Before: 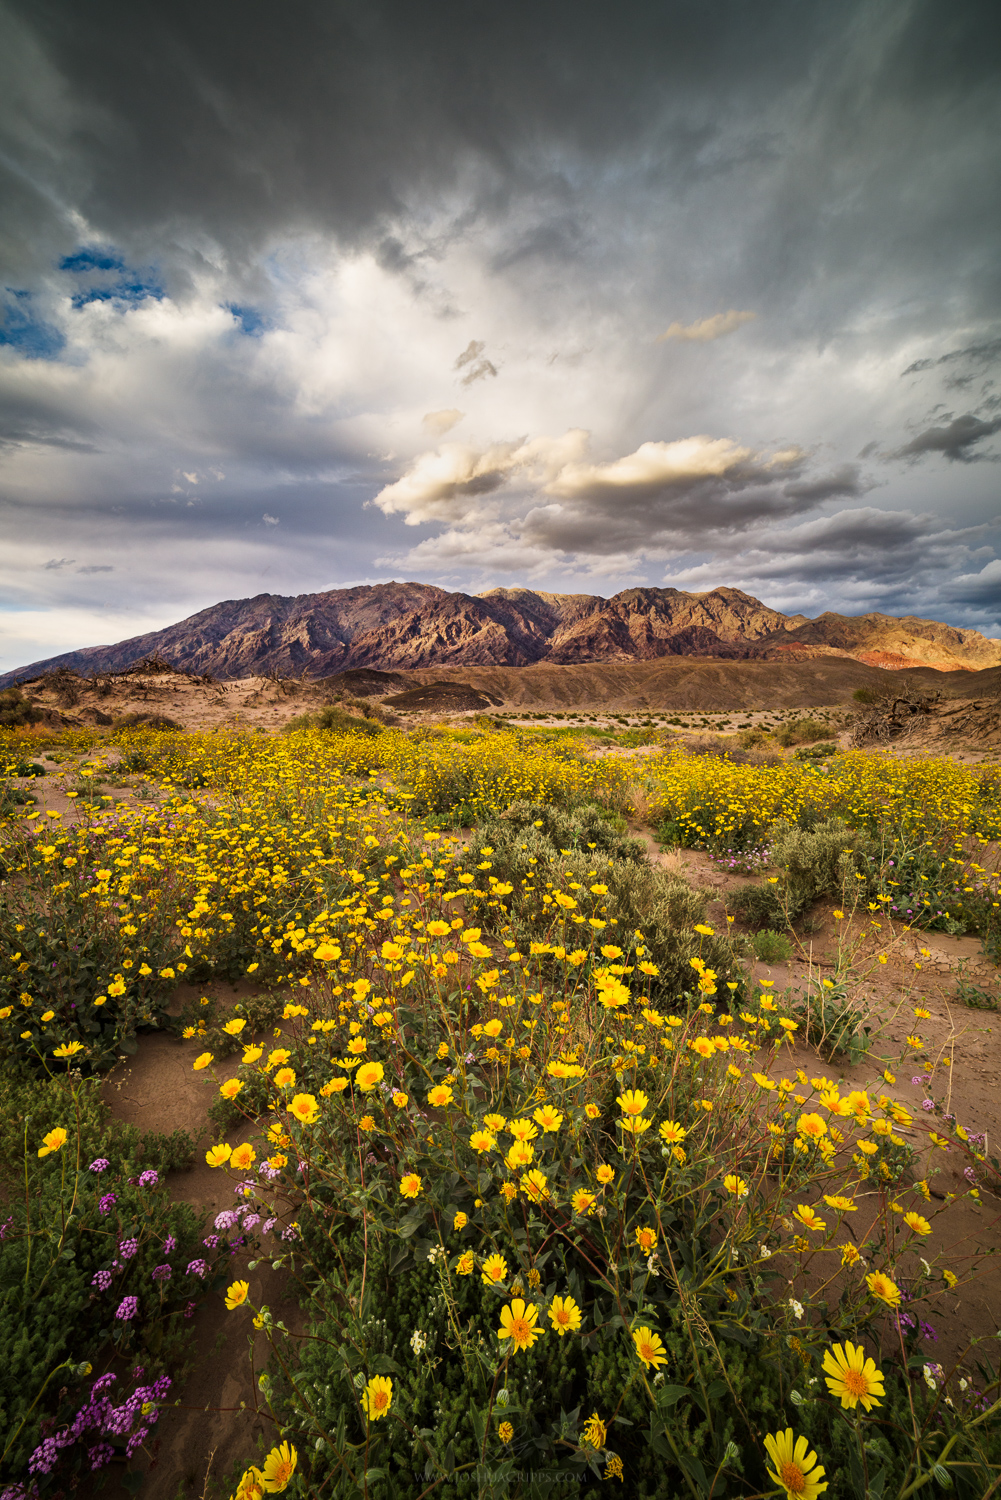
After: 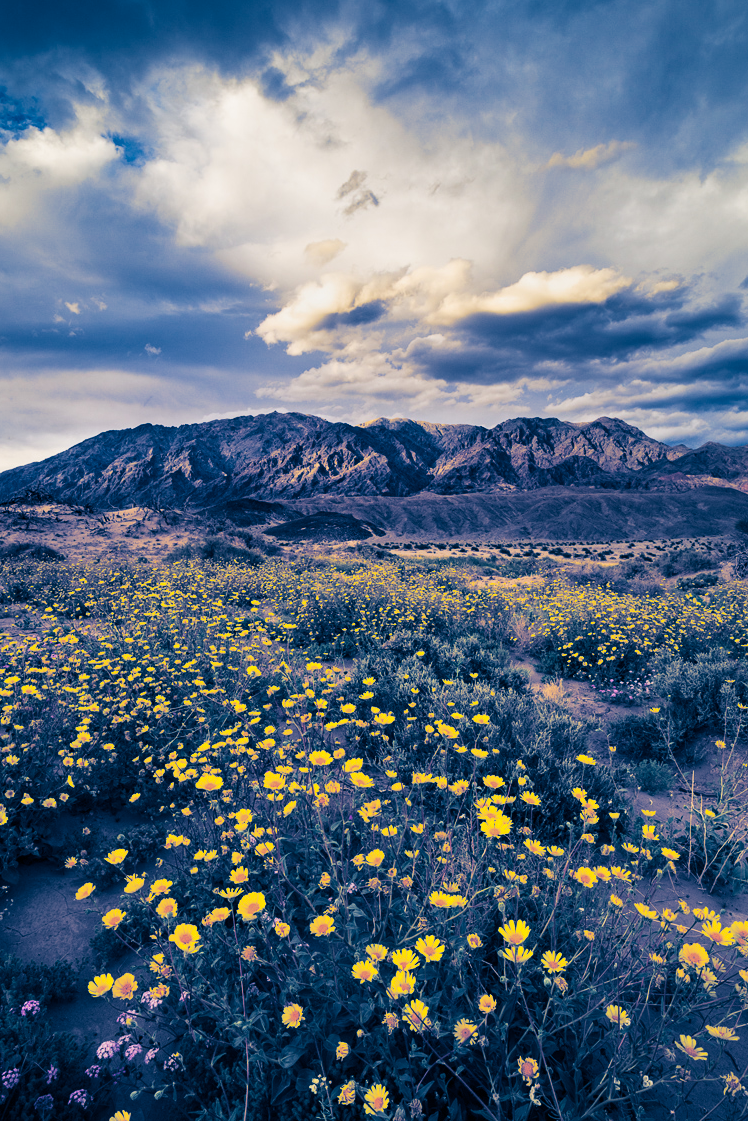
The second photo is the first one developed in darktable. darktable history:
split-toning: shadows › hue 226.8°, shadows › saturation 1, highlights › saturation 0, balance -61.41
crop and rotate: left 11.831%, top 11.346%, right 13.429%, bottom 13.899%
